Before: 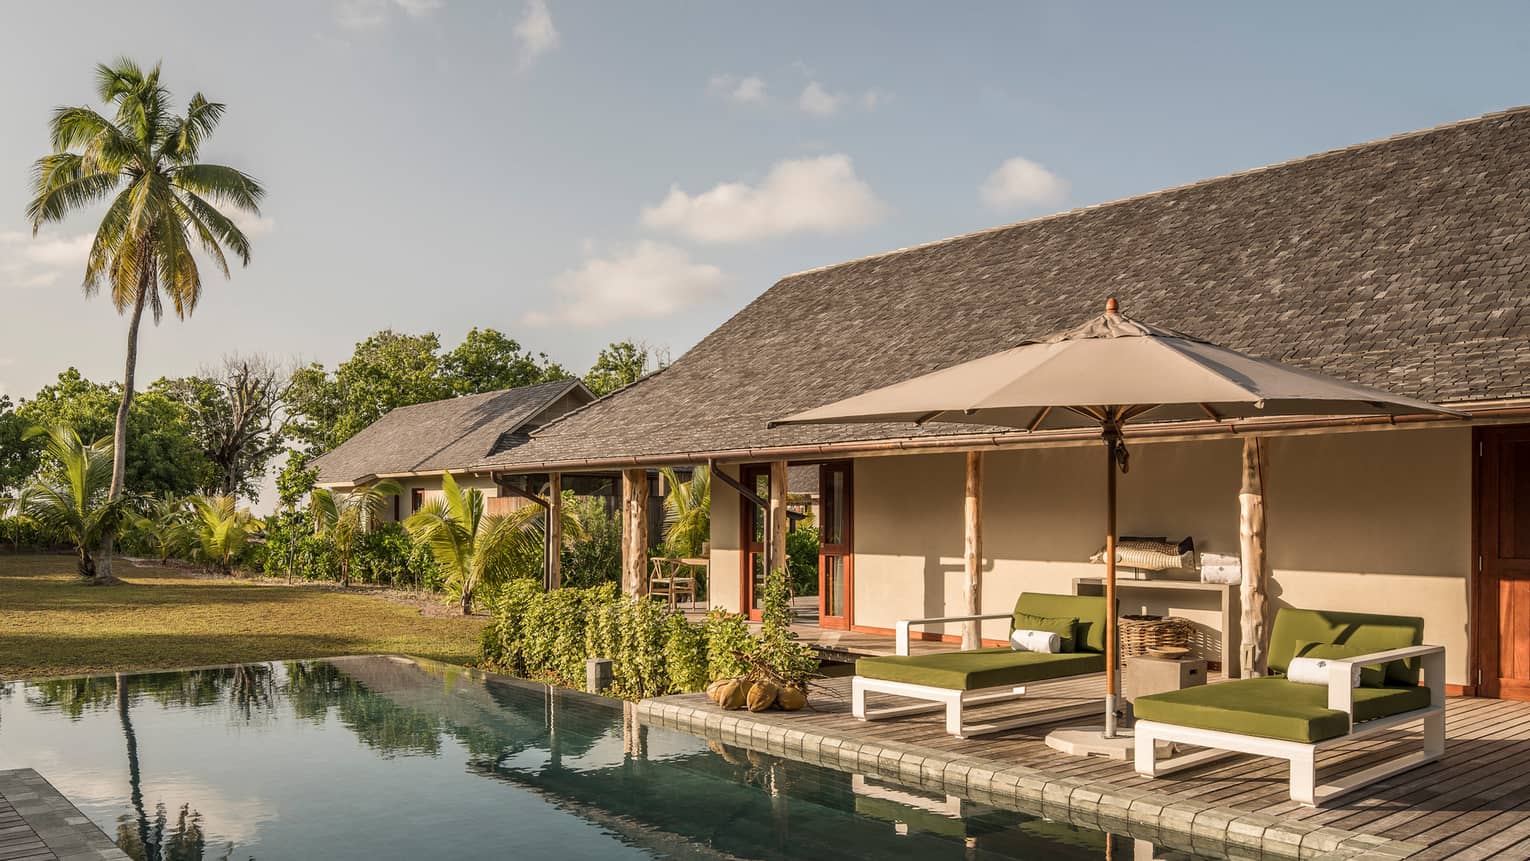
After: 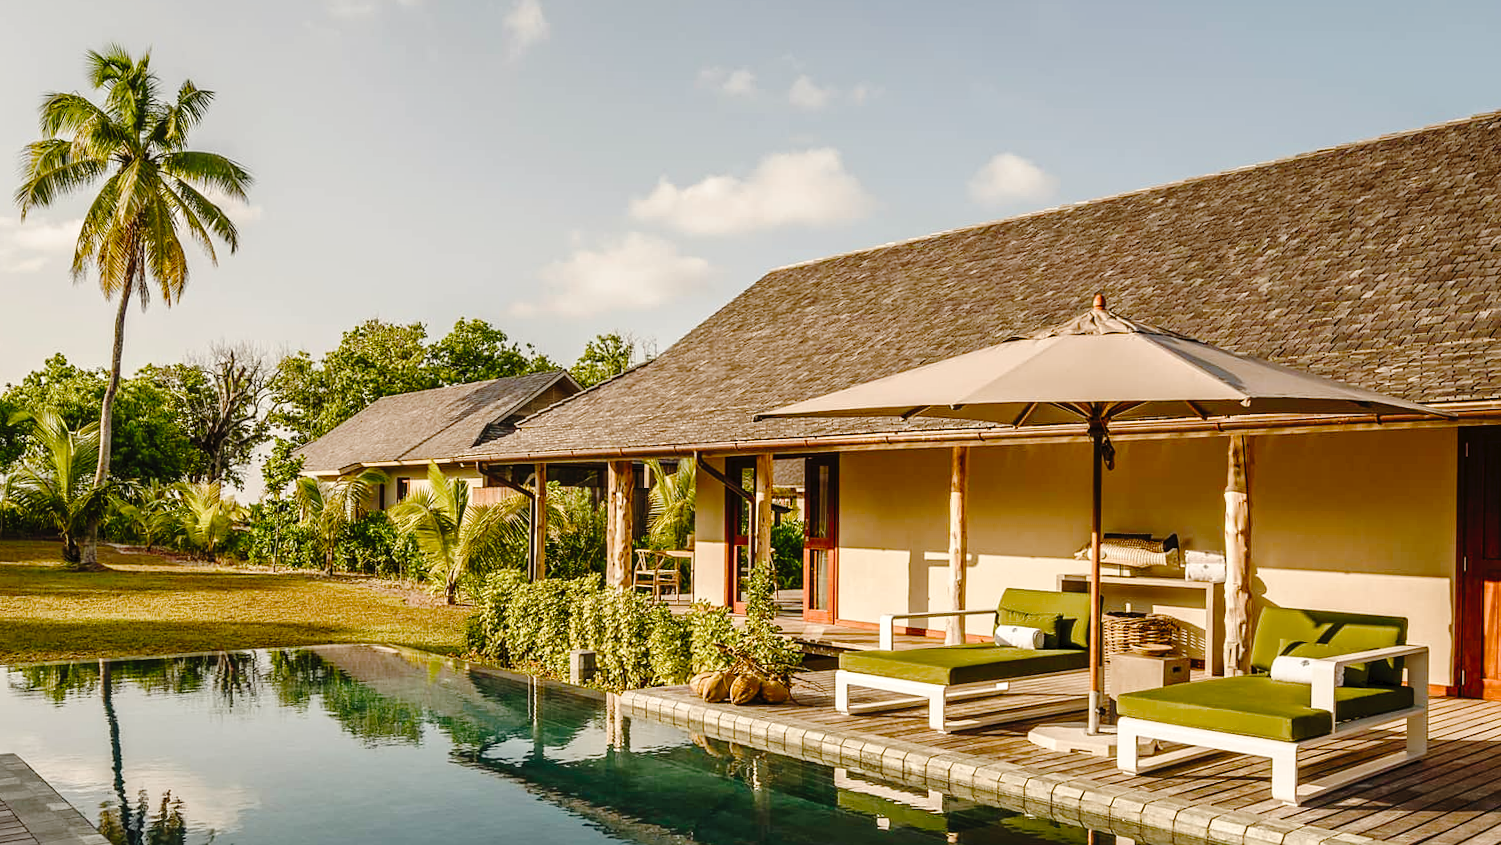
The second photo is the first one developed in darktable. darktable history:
sharpen: amount 0.203
crop and rotate: angle -0.604°
tone curve: curves: ch0 [(0, 0) (0.003, 0.025) (0.011, 0.027) (0.025, 0.032) (0.044, 0.037) (0.069, 0.044) (0.1, 0.054) (0.136, 0.084) (0.177, 0.128) (0.224, 0.196) (0.277, 0.281) (0.335, 0.376) (0.399, 0.461) (0.468, 0.534) (0.543, 0.613) (0.623, 0.692) (0.709, 0.77) (0.801, 0.849) (0.898, 0.934) (1, 1)], preserve colors none
color balance rgb: power › hue 314.68°, highlights gain › luminance 6.453%, highlights gain › chroma 1.3%, highlights gain › hue 88.31°, perceptual saturation grading › global saturation -0.14%, perceptual saturation grading › highlights -29.764%, perceptual saturation grading › mid-tones 29.112%, perceptual saturation grading › shadows 60.027%, global vibrance 20%
